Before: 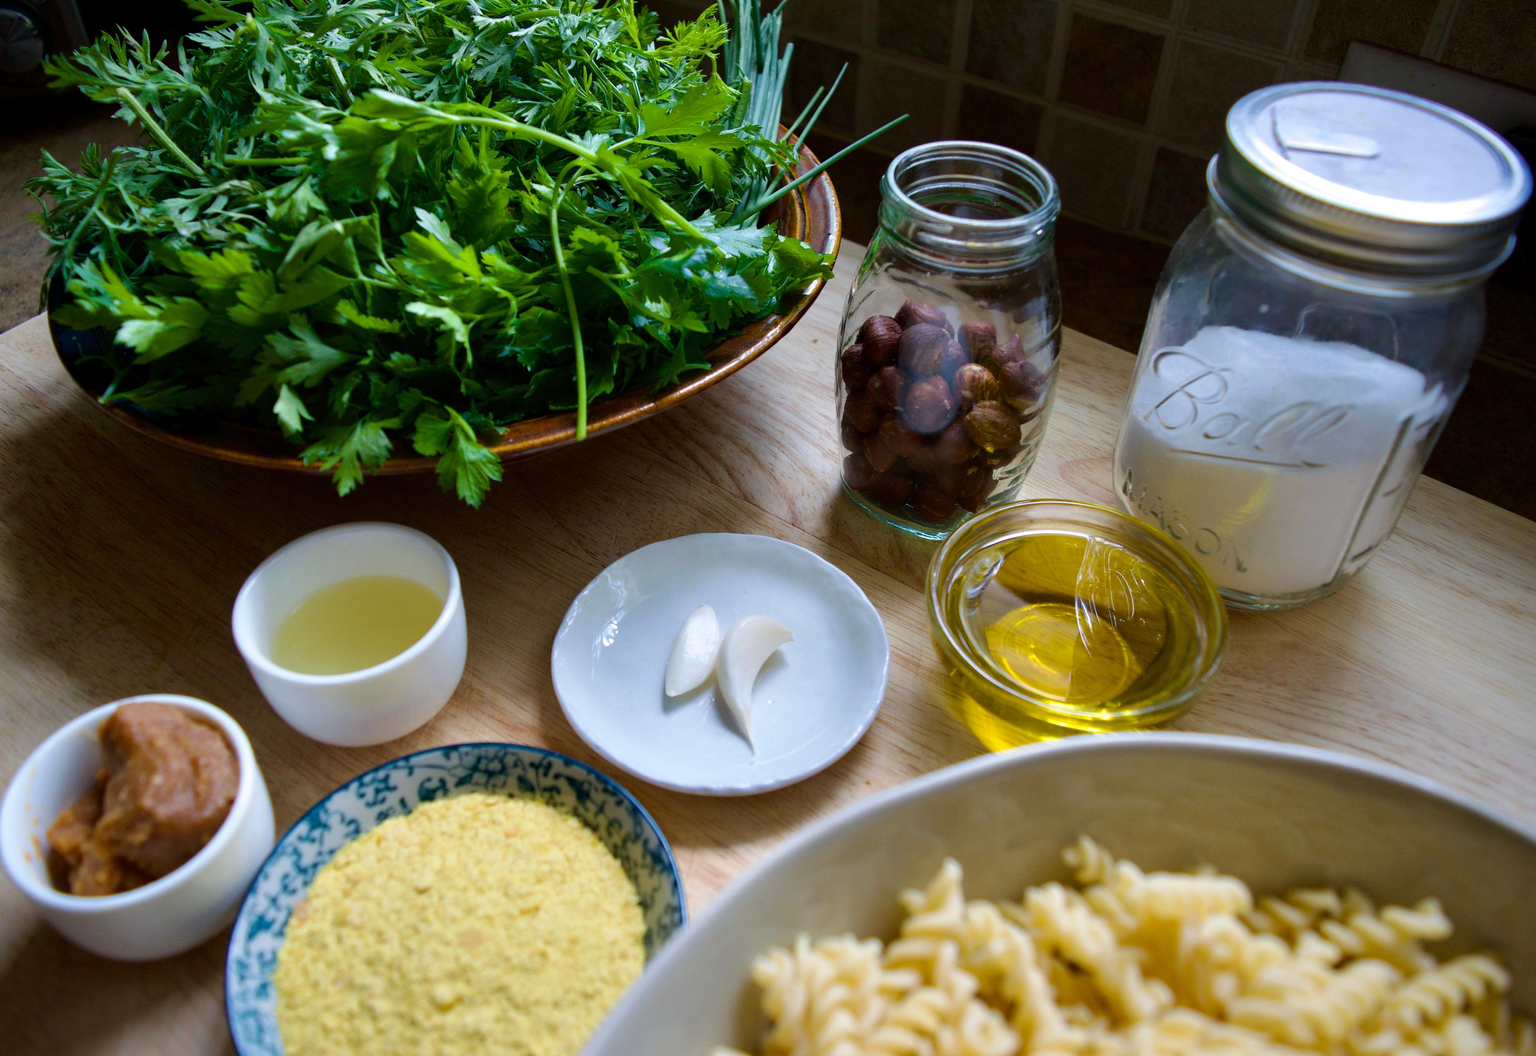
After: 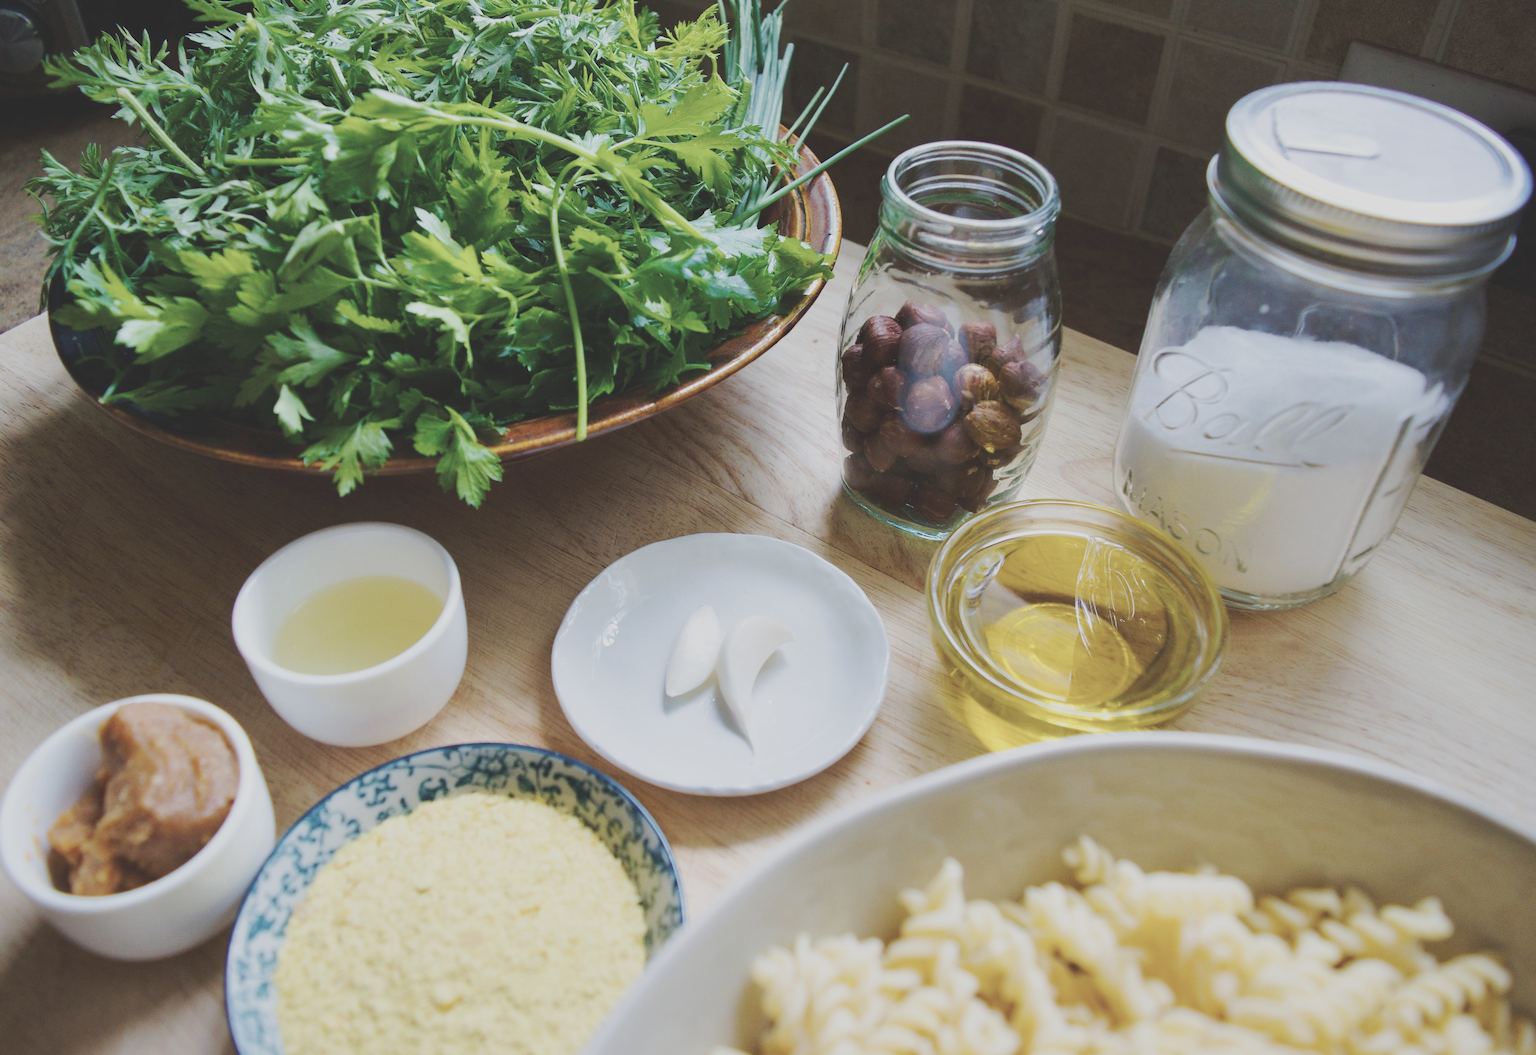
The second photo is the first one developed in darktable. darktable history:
base curve: curves: ch0 [(0, 0.007) (0.028, 0.063) (0.121, 0.311) (0.46, 0.743) (0.859, 0.957) (1, 1)], preserve colors none
contrast brightness saturation: contrast -0.26, saturation -0.43
